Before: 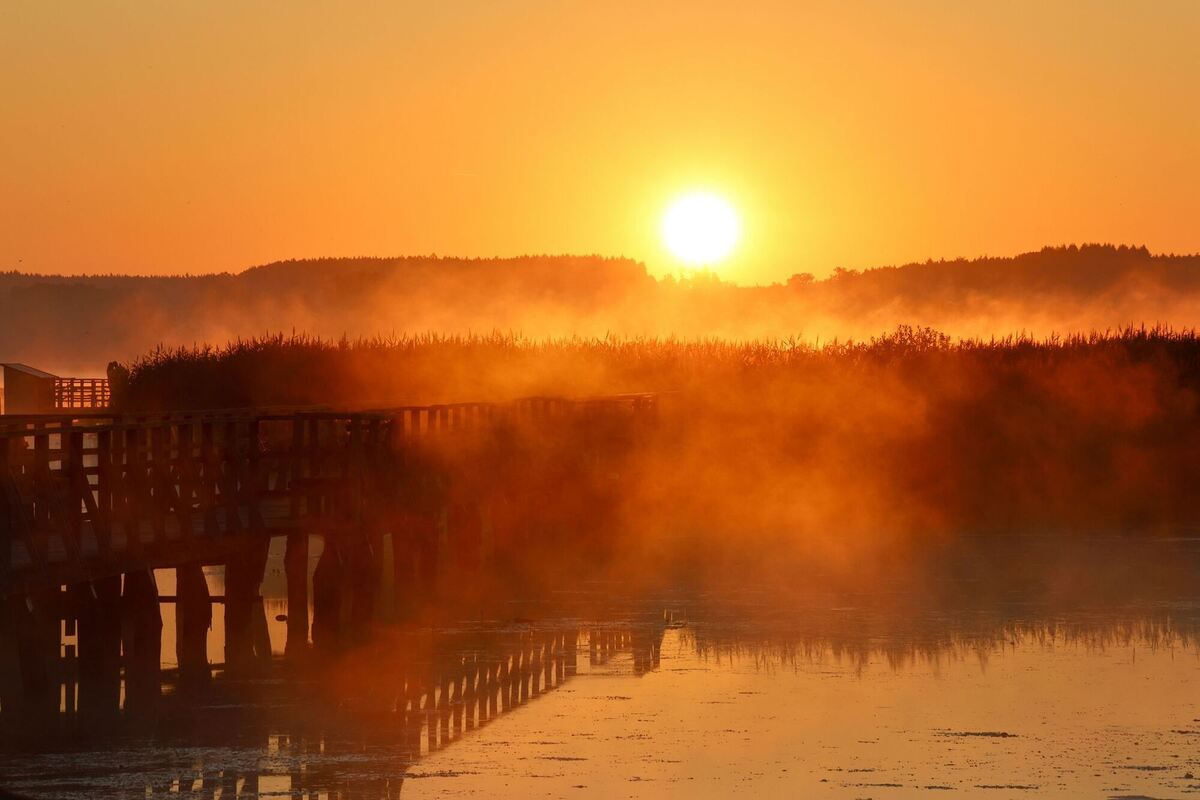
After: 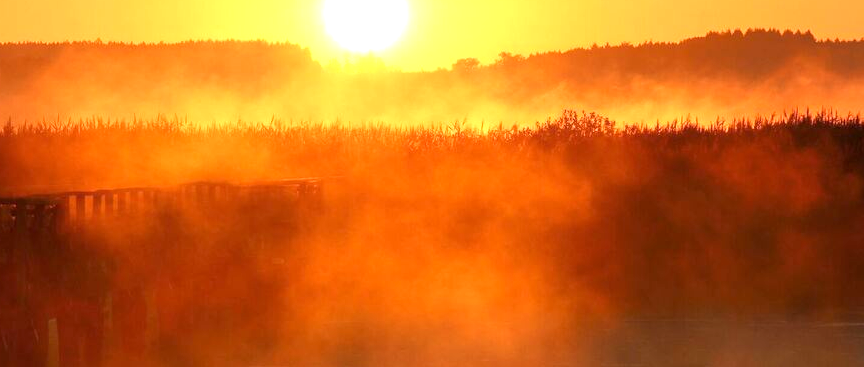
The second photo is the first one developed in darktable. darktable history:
exposure: exposure 0.785 EV, compensate highlight preservation false
crop and rotate: left 27.938%, top 27.046%, bottom 27.046%
